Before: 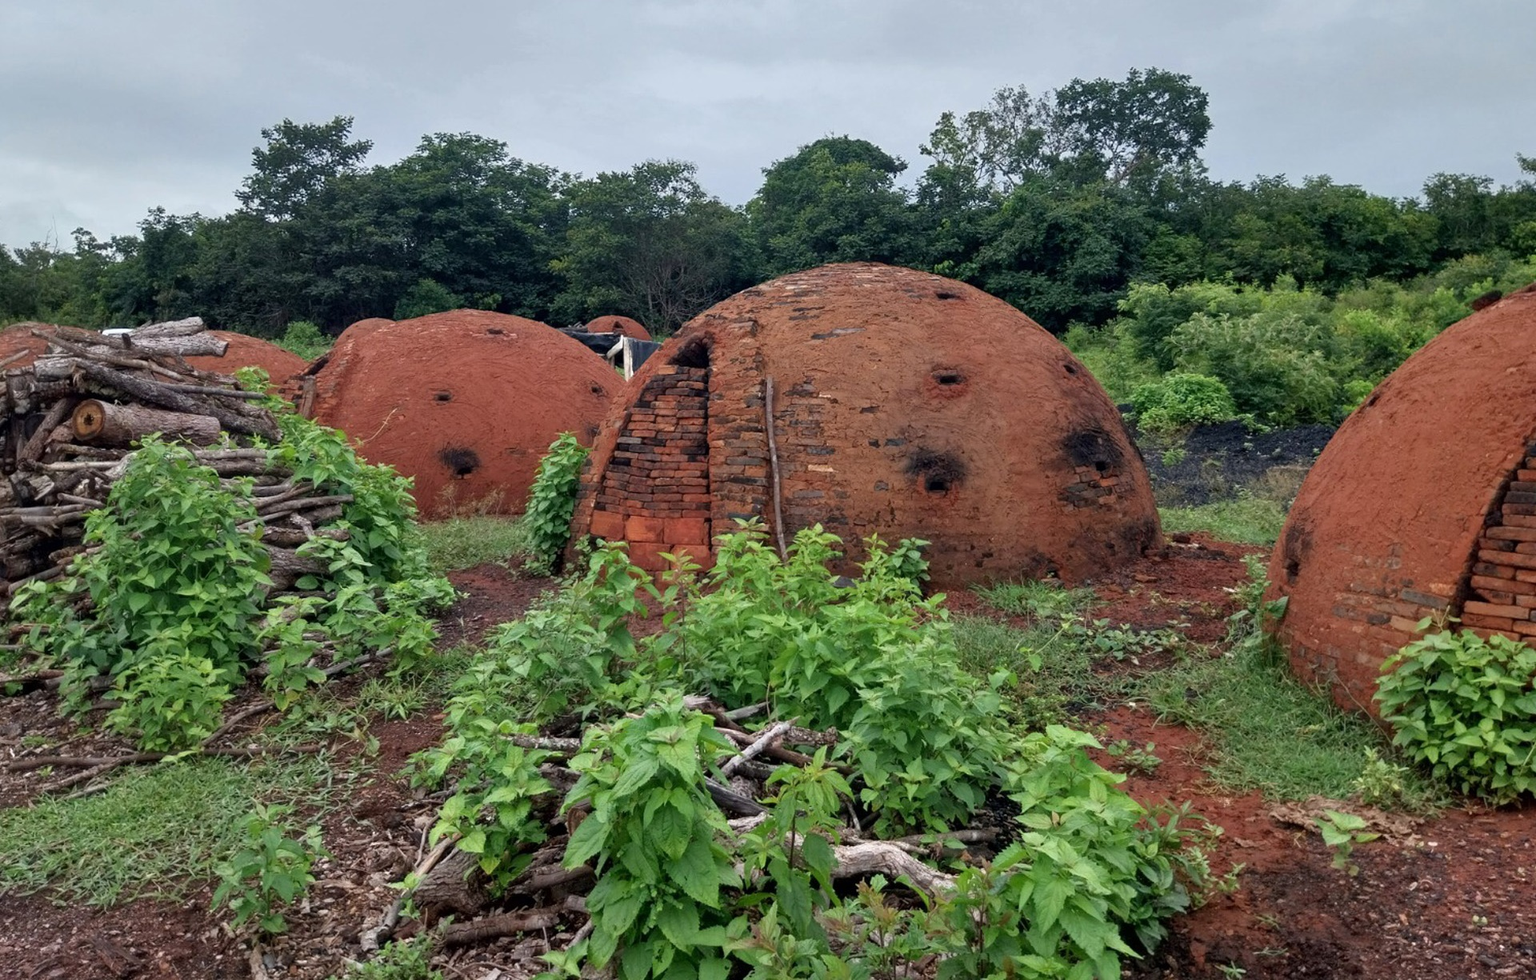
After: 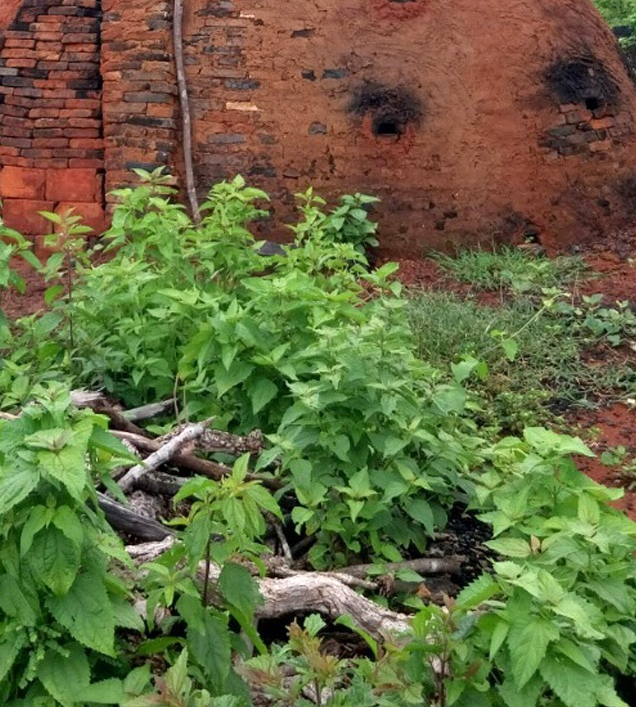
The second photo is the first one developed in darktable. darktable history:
crop: left 40.878%, top 39.176%, right 25.993%, bottom 3.081%
exposure: exposure 0.2 EV, compensate highlight preservation false
color zones: curves: ch1 [(0, 0.525) (0.143, 0.556) (0.286, 0.52) (0.429, 0.5) (0.571, 0.5) (0.714, 0.5) (0.857, 0.503) (1, 0.525)]
